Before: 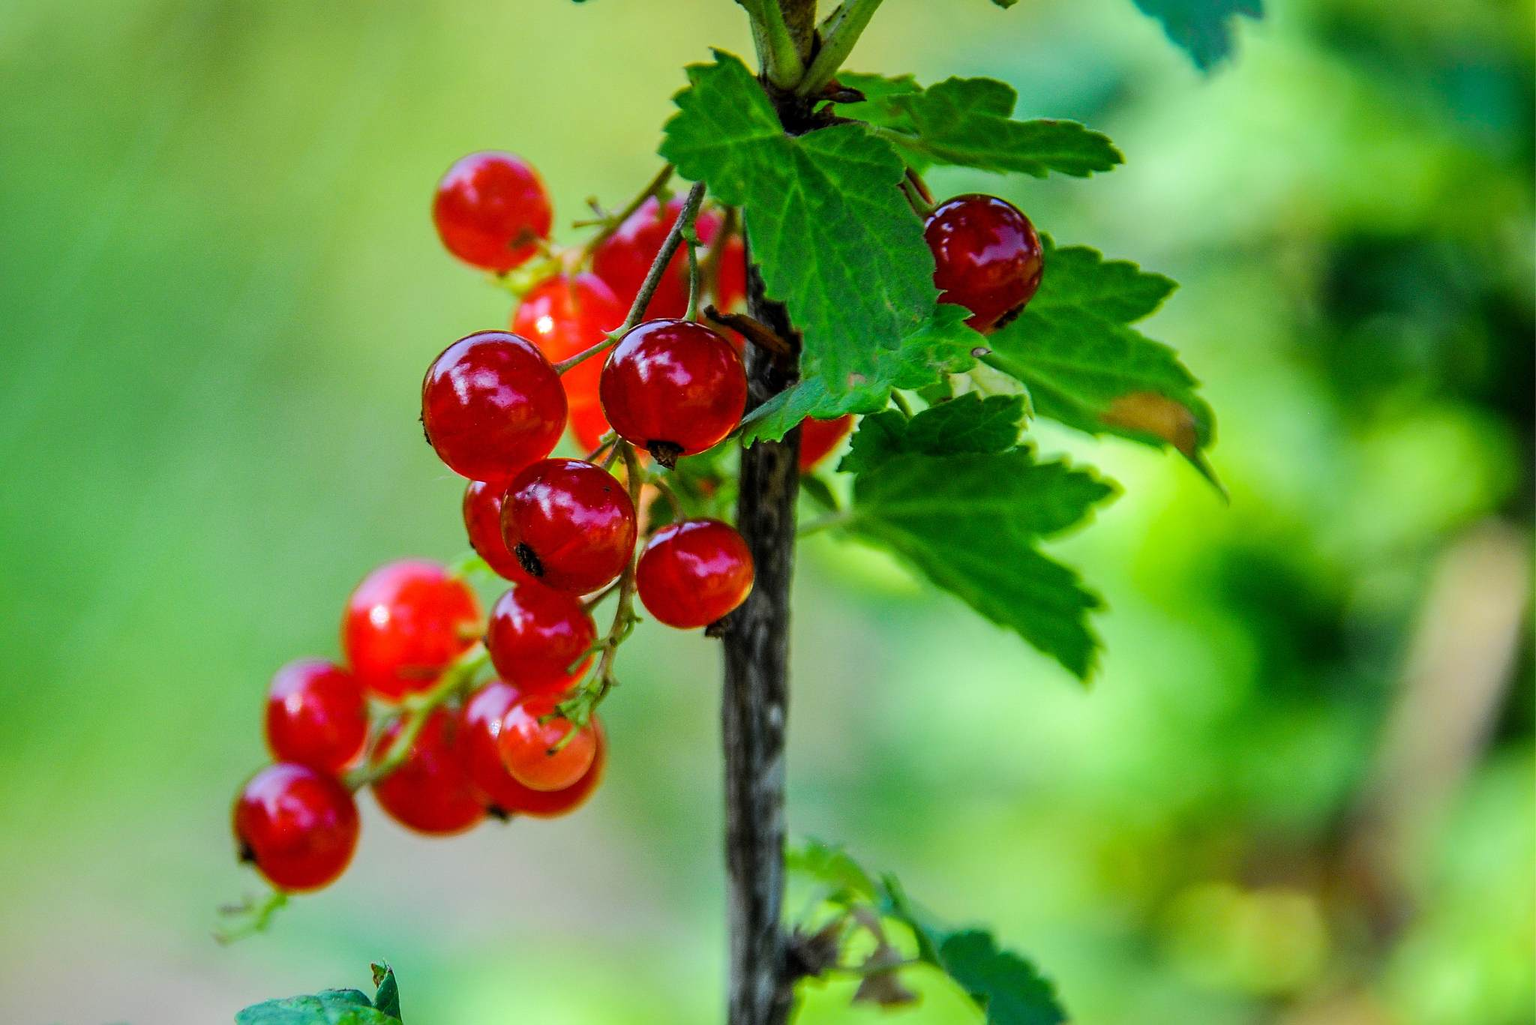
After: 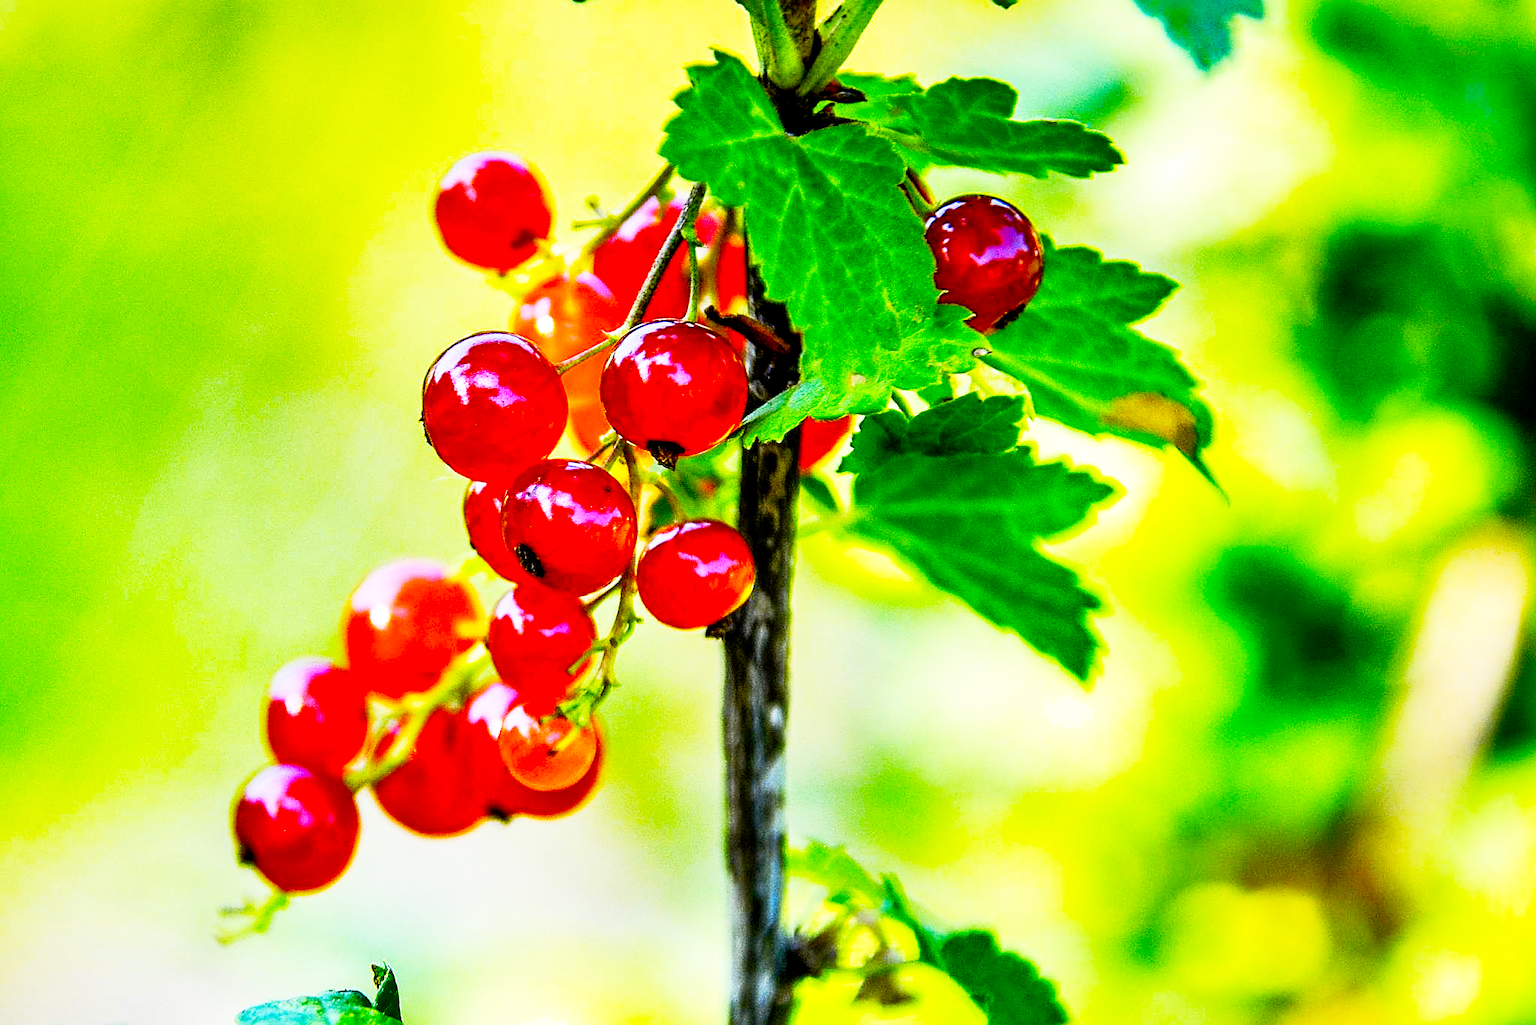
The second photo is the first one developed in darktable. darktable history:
base curve: curves: ch0 [(0, 0) (0.012, 0.01) (0.073, 0.168) (0.31, 0.711) (0.645, 0.957) (1, 1)], preserve colors none
sharpen: on, module defaults
shadows and highlights: soften with gaussian
exposure: black level correction 0.005, exposure 0.417 EV, compensate highlight preservation false
color contrast: green-magenta contrast 1.12, blue-yellow contrast 1.95, unbound 0
